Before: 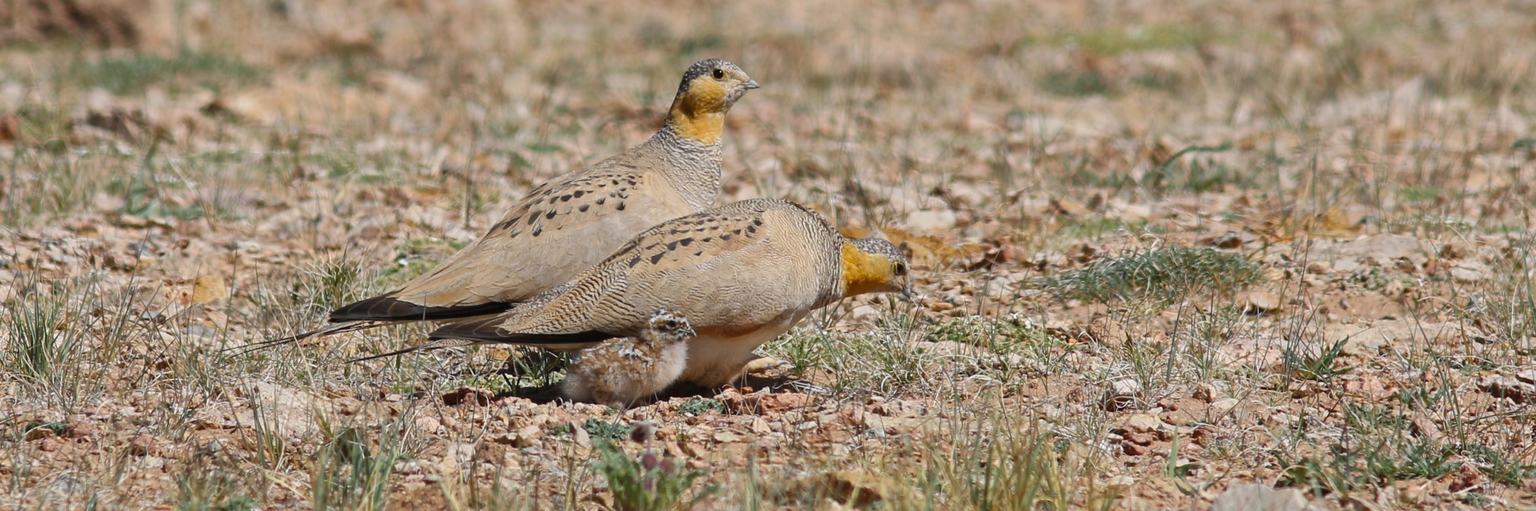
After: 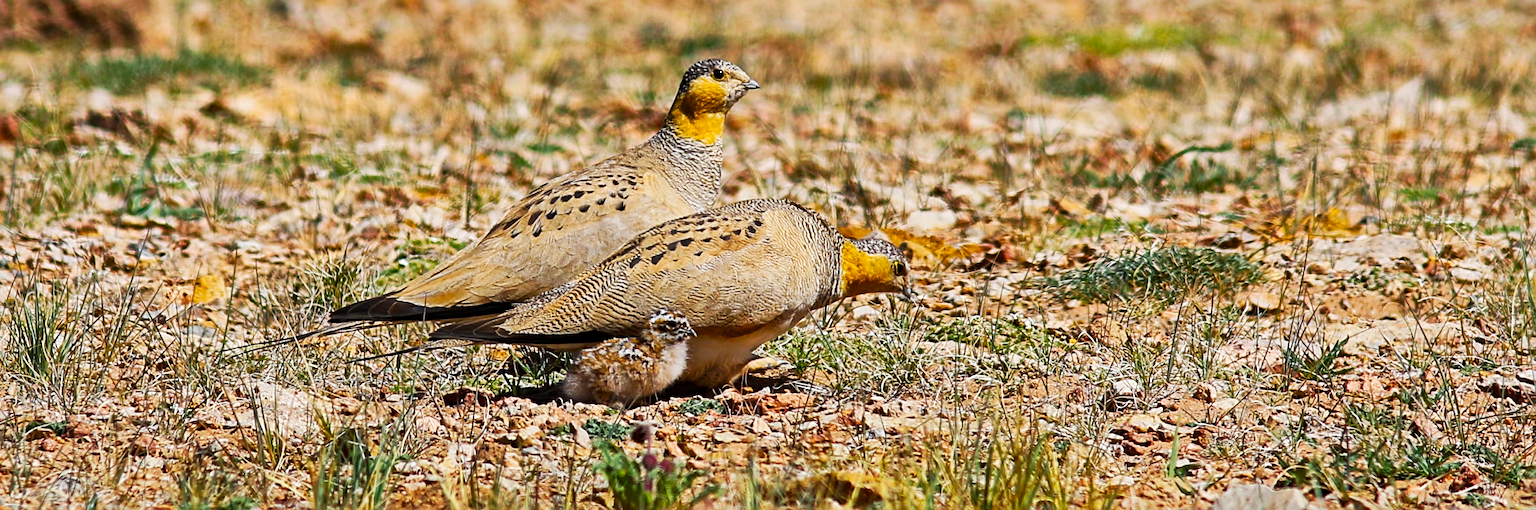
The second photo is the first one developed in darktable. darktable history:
white balance: emerald 1
tone curve: curves: ch0 [(0, 0) (0.003, 0.023) (0.011, 0.024) (0.025, 0.026) (0.044, 0.035) (0.069, 0.05) (0.1, 0.071) (0.136, 0.098) (0.177, 0.135) (0.224, 0.172) (0.277, 0.227) (0.335, 0.296) (0.399, 0.372) (0.468, 0.462) (0.543, 0.58) (0.623, 0.697) (0.709, 0.789) (0.801, 0.86) (0.898, 0.918) (1, 1)], preserve colors none
local contrast: mode bilateral grid, contrast 20, coarseness 50, detail 140%, midtone range 0.2
sharpen: radius 3.119
color balance rgb: perceptual saturation grading › global saturation 25%, global vibrance 20%
haze removal: compatibility mode true, adaptive false
